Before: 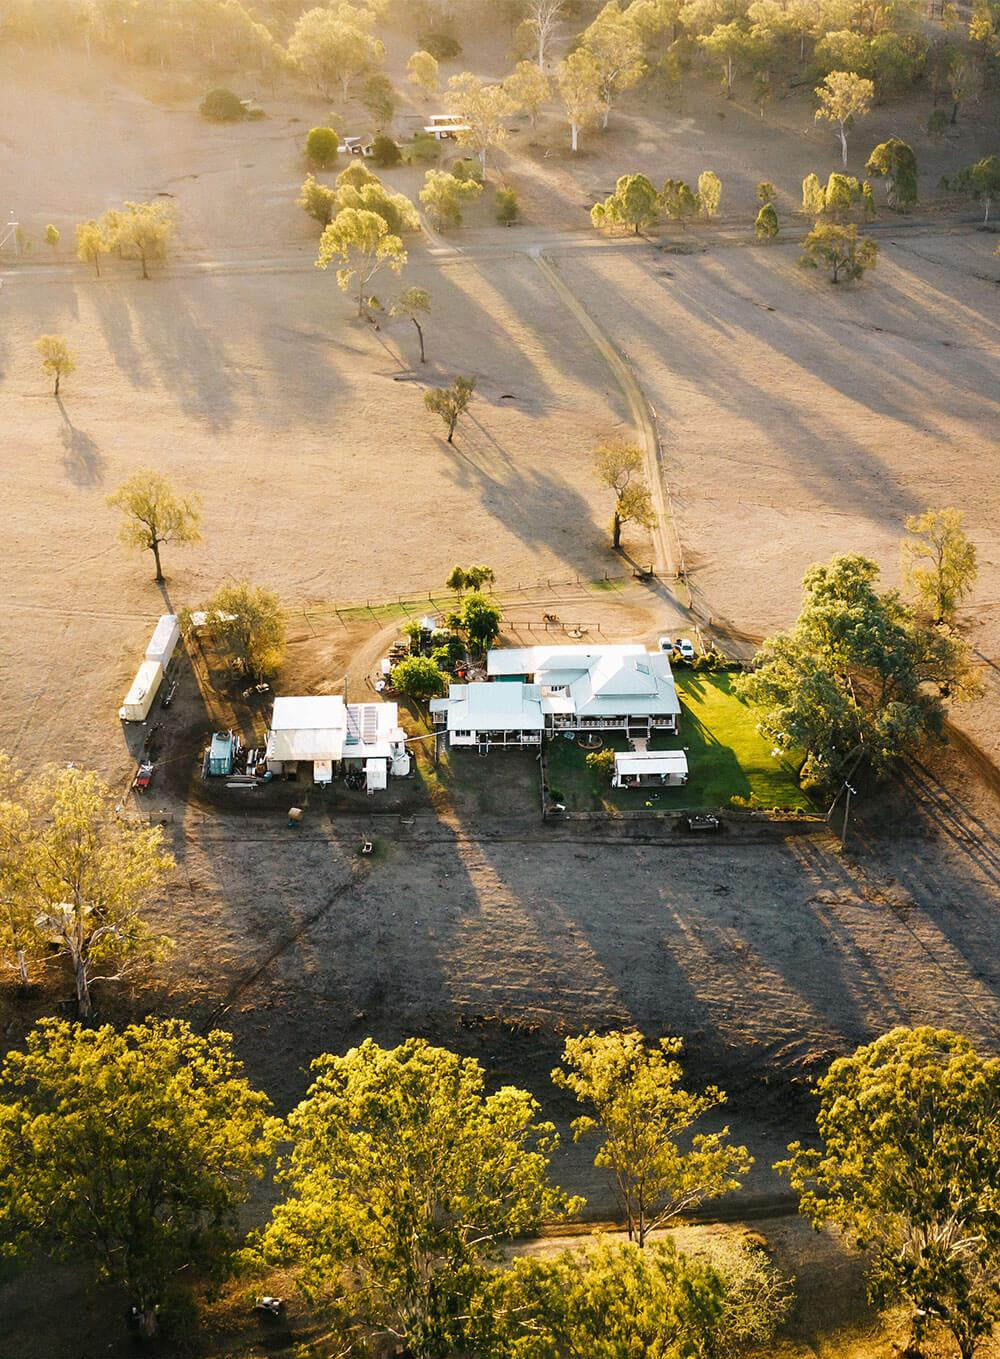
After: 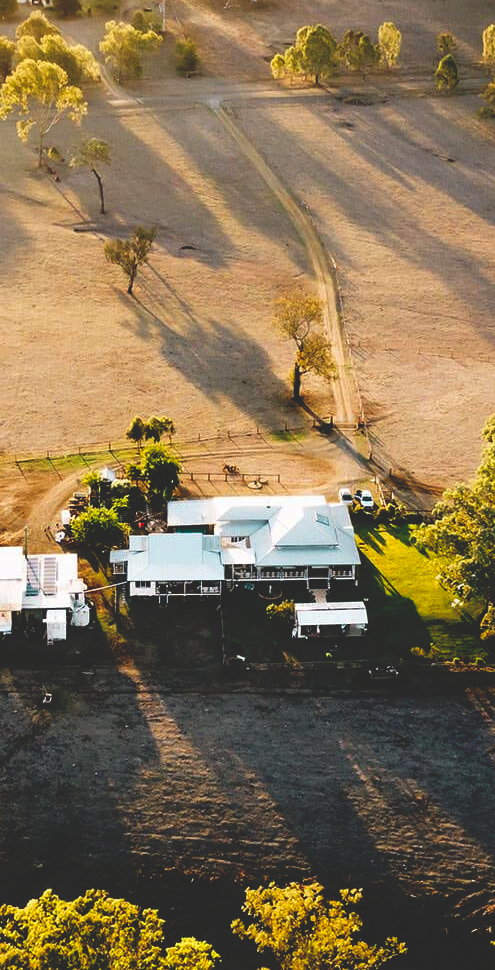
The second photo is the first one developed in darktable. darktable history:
crop: left 32.075%, top 10.976%, right 18.355%, bottom 17.596%
tone equalizer: on, module defaults
base curve: curves: ch0 [(0, 0.02) (0.083, 0.036) (1, 1)], preserve colors none
